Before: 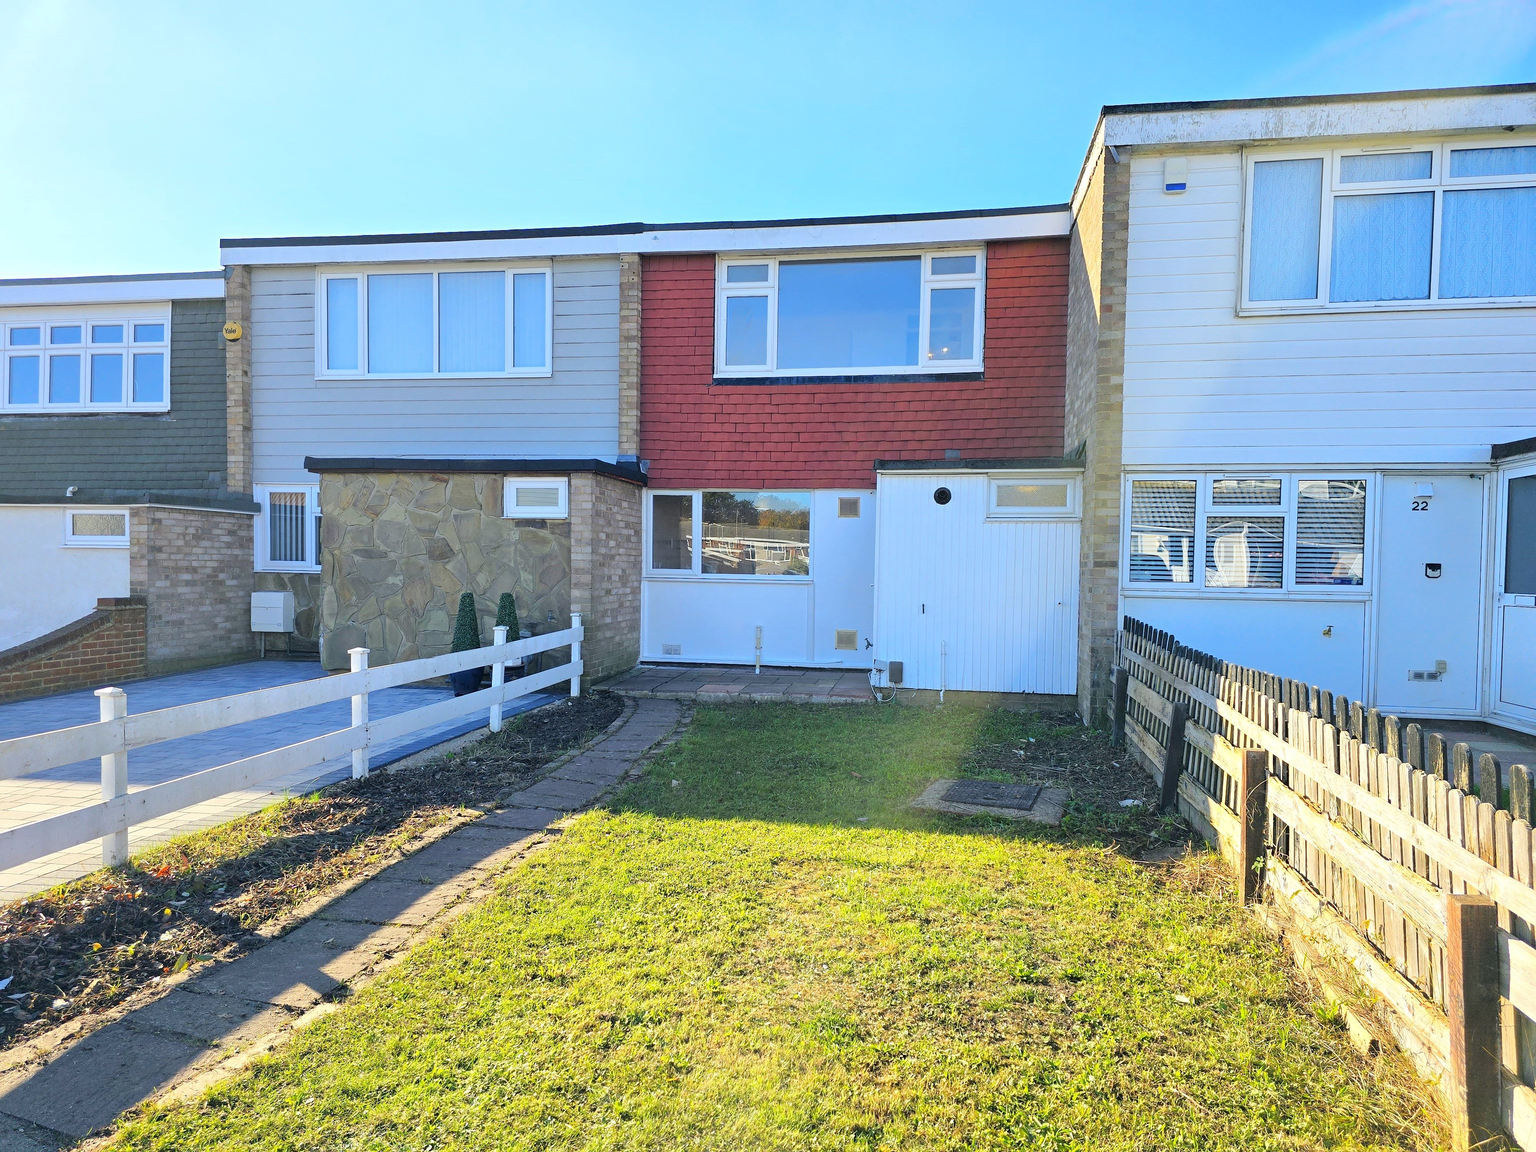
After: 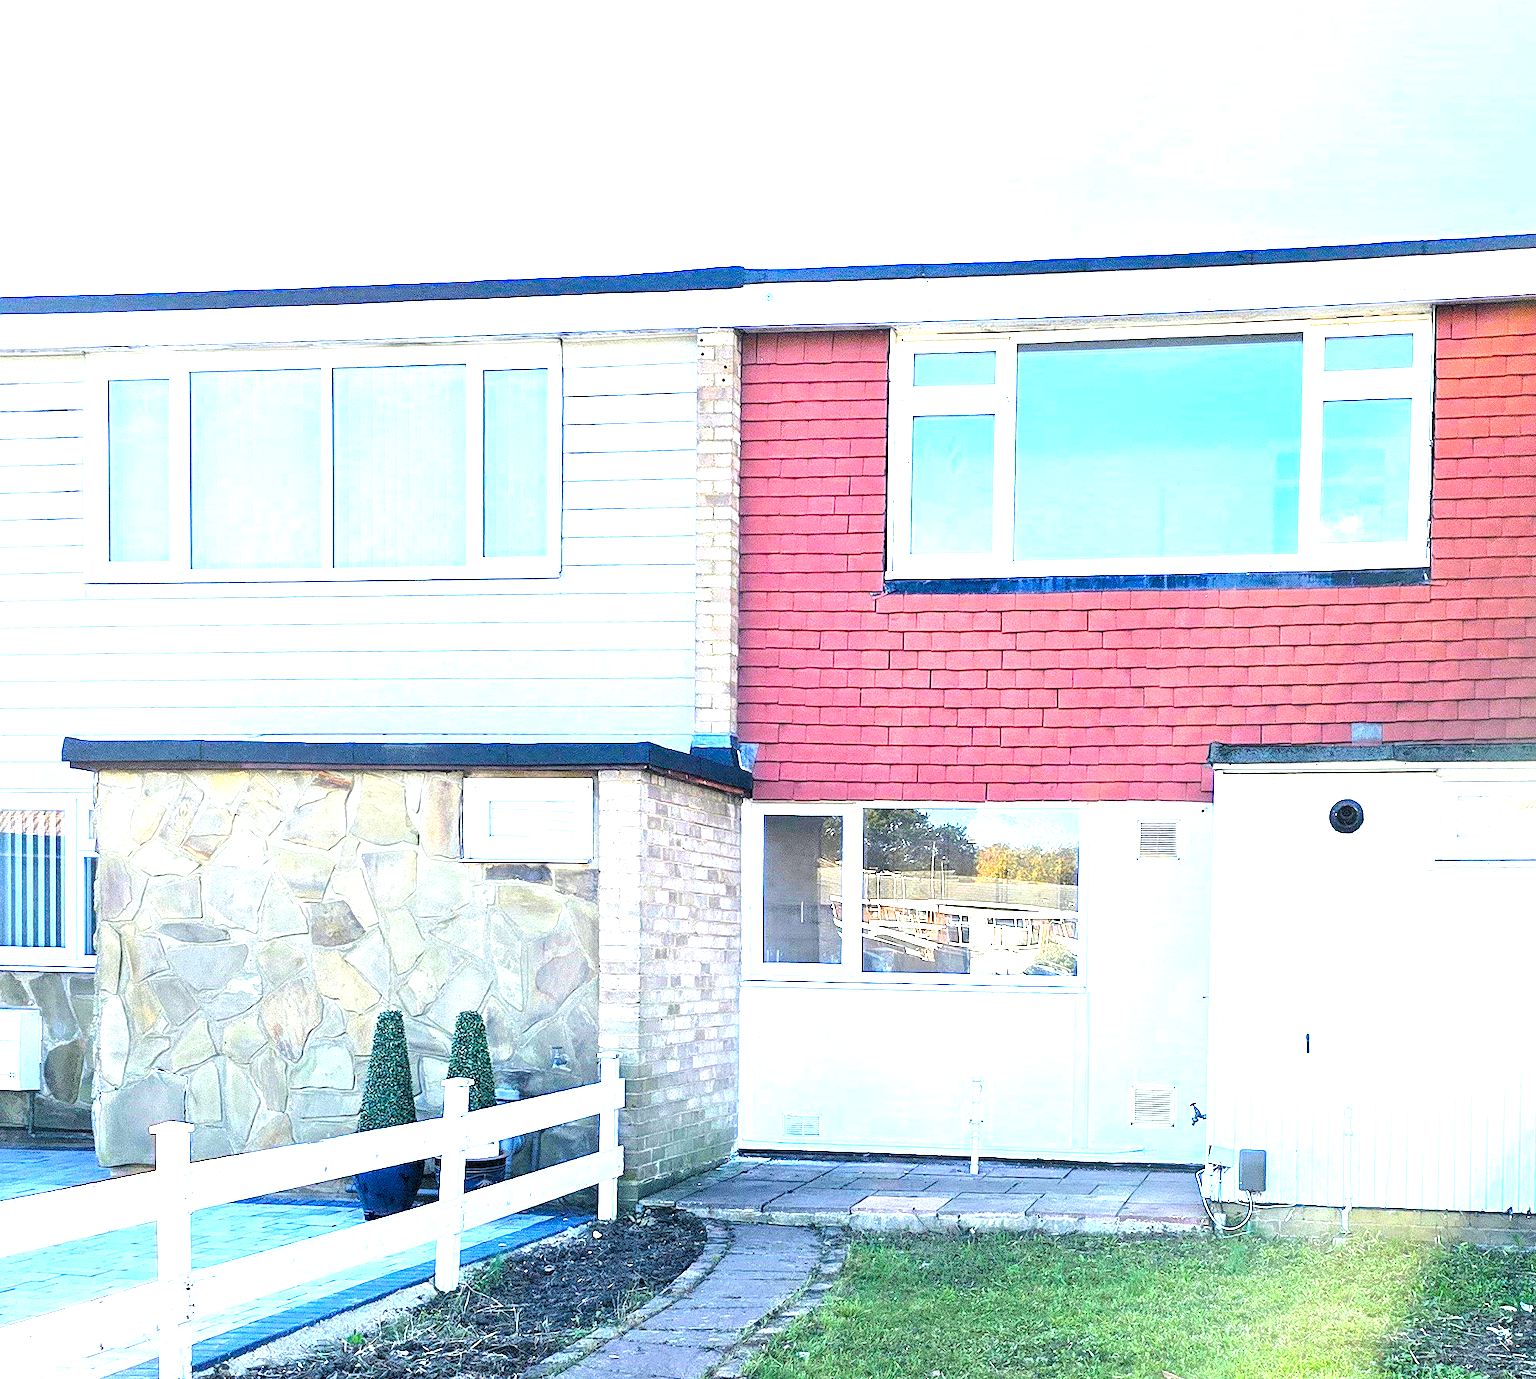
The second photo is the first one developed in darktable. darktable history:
tone equalizer: -8 EV -0.74 EV, -7 EV -0.684 EV, -6 EV -0.638 EV, -5 EV -0.381 EV, -3 EV 0.379 EV, -2 EV 0.6 EV, -1 EV 0.696 EV, +0 EV 0.744 EV
crop: left 17.823%, top 7.85%, right 32.47%, bottom 32.609%
exposure: black level correction 0, exposure 1.095 EV, compensate exposure bias true, compensate highlight preservation false
levels: levels [0.062, 0.494, 0.925]
color balance rgb: perceptual saturation grading › global saturation 27.379%, perceptual saturation grading › highlights -27.647%, perceptual saturation grading › mid-tones 15.667%, perceptual saturation grading › shadows 33.762%, global vibrance 20%
